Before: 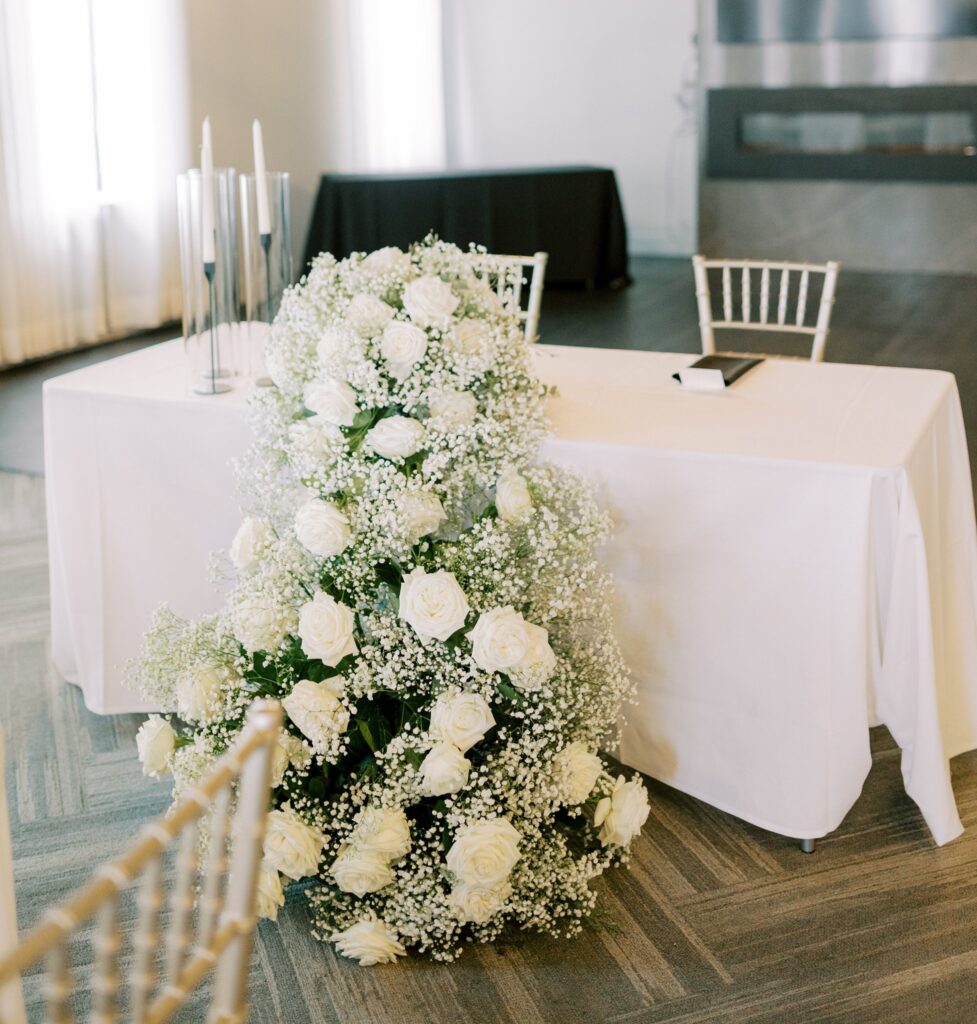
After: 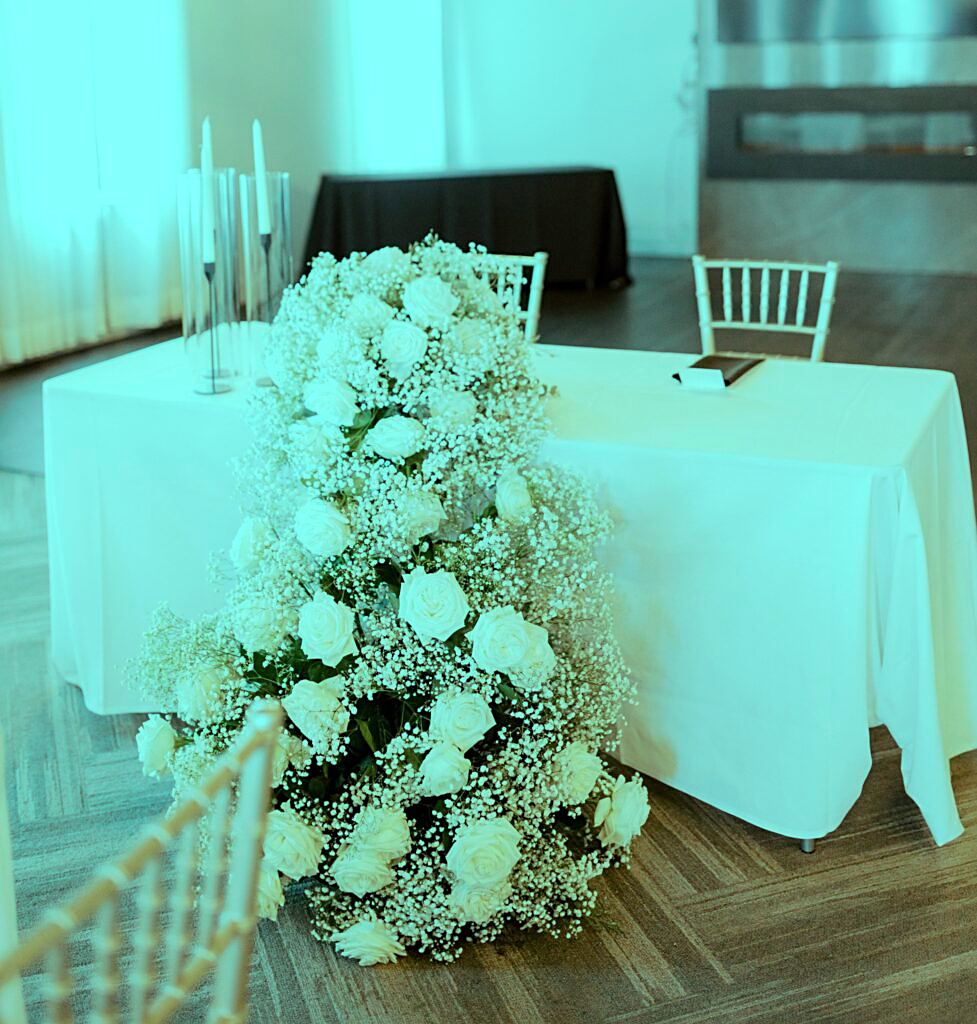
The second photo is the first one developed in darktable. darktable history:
color balance rgb: highlights gain › chroma 7.426%, highlights gain › hue 187.13°, linear chroma grading › shadows -1.57%, linear chroma grading › highlights -14.301%, linear chroma grading › global chroma -9.6%, linear chroma grading › mid-tones -10.304%, perceptual saturation grading › global saturation 25.742%
sharpen: on, module defaults
